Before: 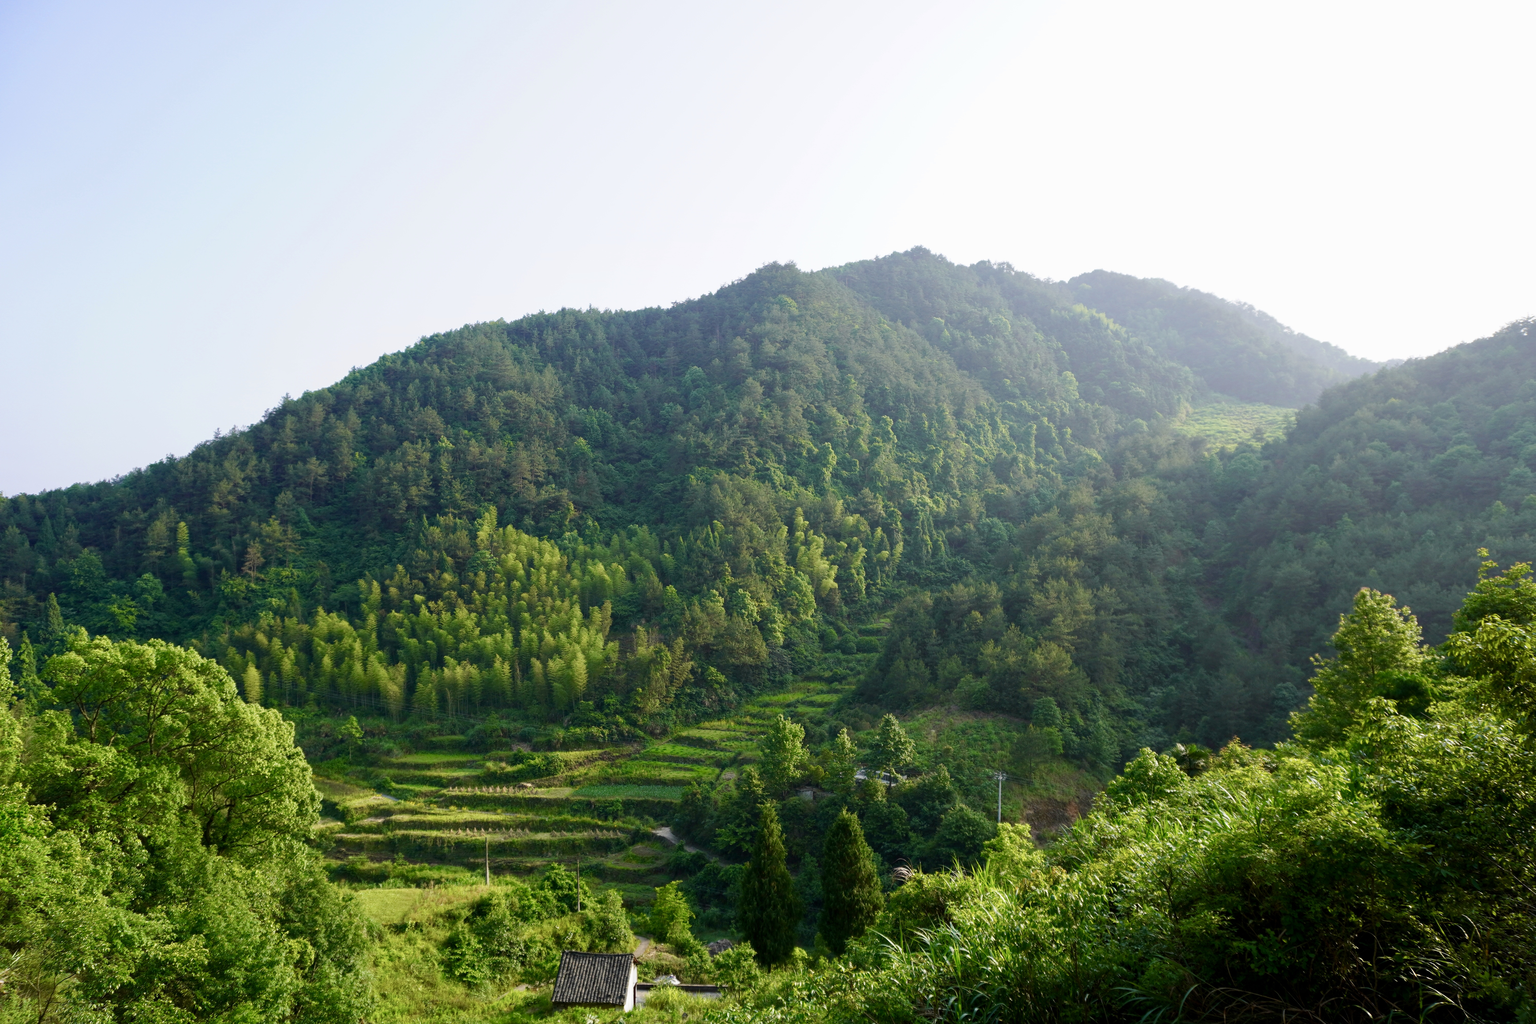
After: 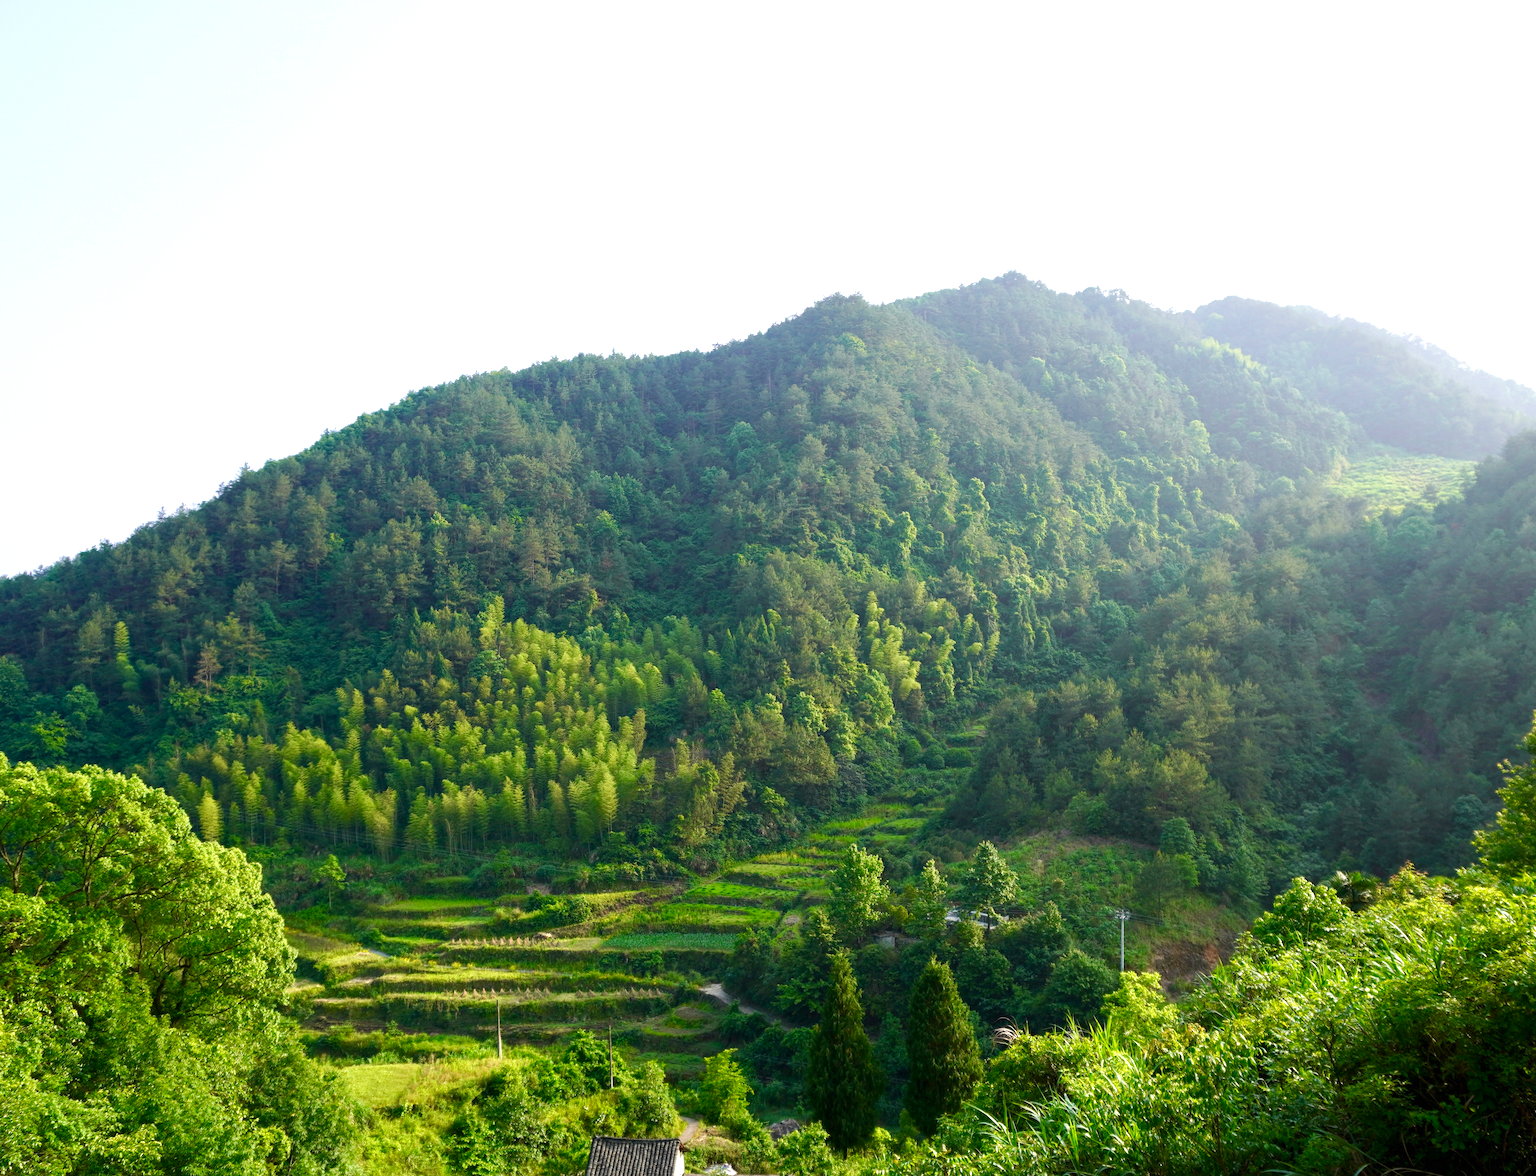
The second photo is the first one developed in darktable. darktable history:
crop and rotate: angle 0.963°, left 4.348%, top 0.933%, right 11.513%, bottom 2.416%
exposure: black level correction 0, exposure 0.498 EV, compensate highlight preservation false
